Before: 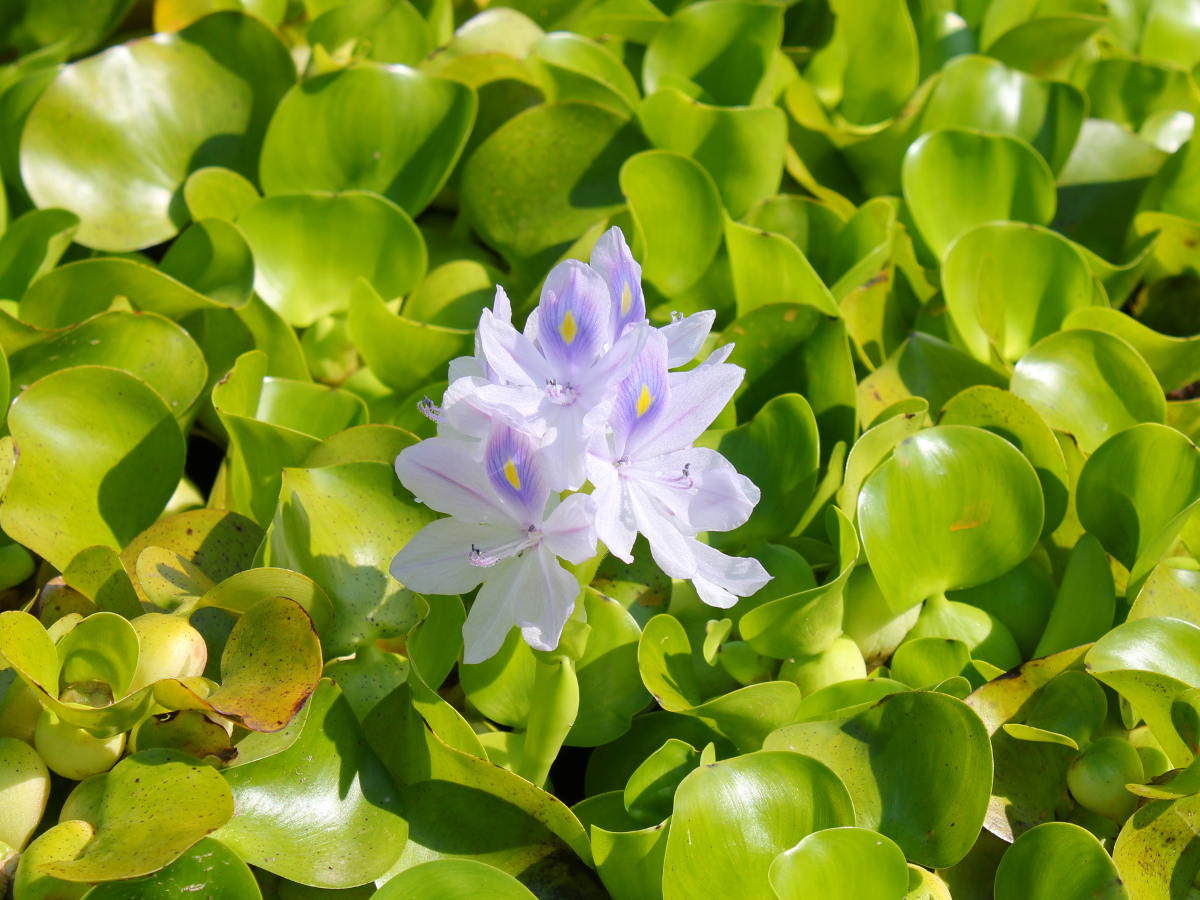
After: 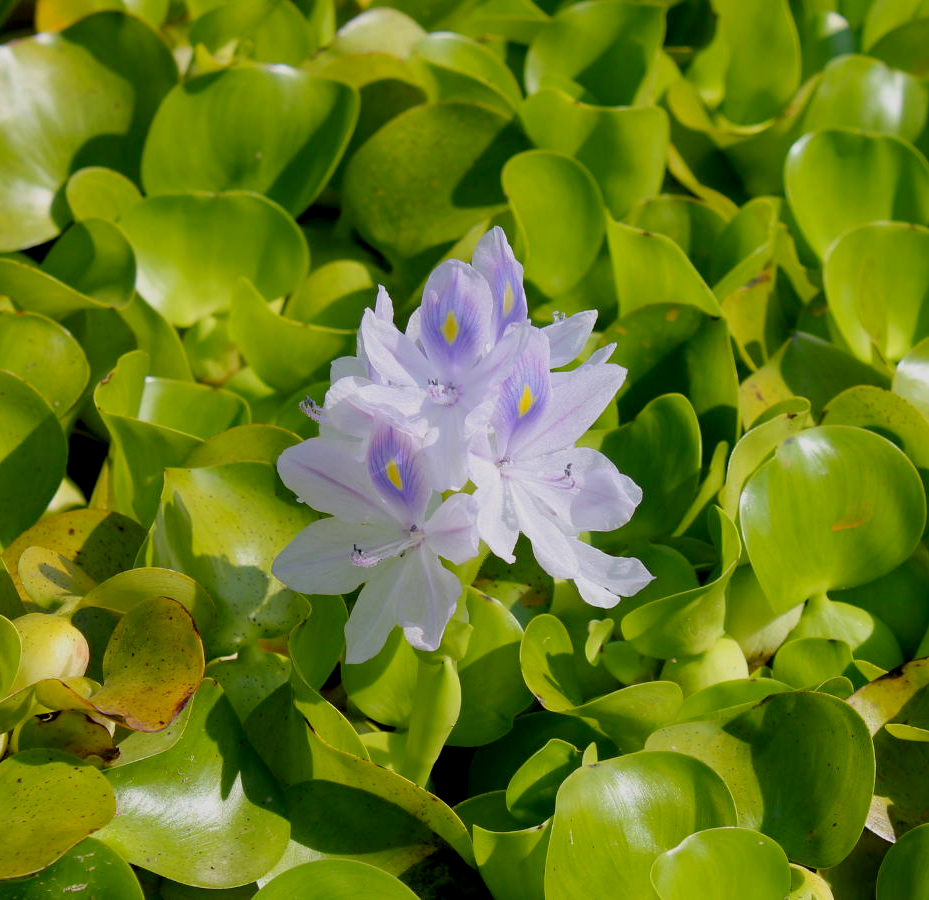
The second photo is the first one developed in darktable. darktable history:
crop: left 9.88%, right 12.664%
exposure: black level correction 0.011, exposure -0.478 EV, compensate highlight preservation false
